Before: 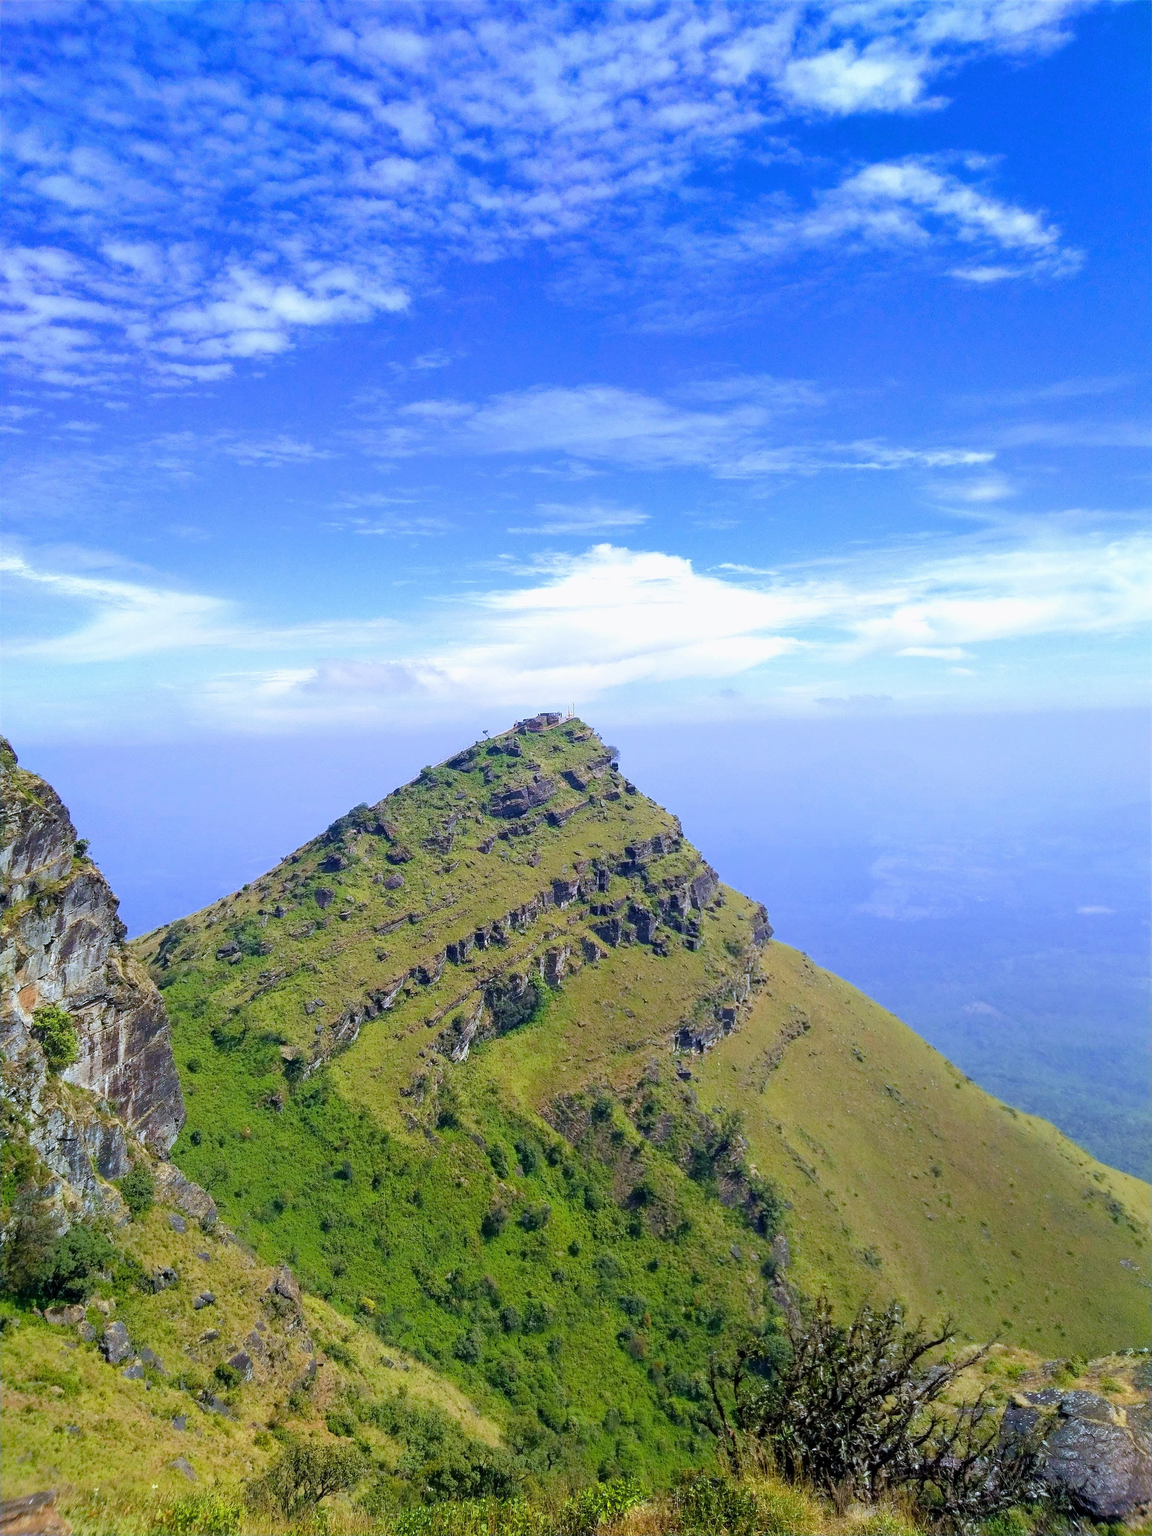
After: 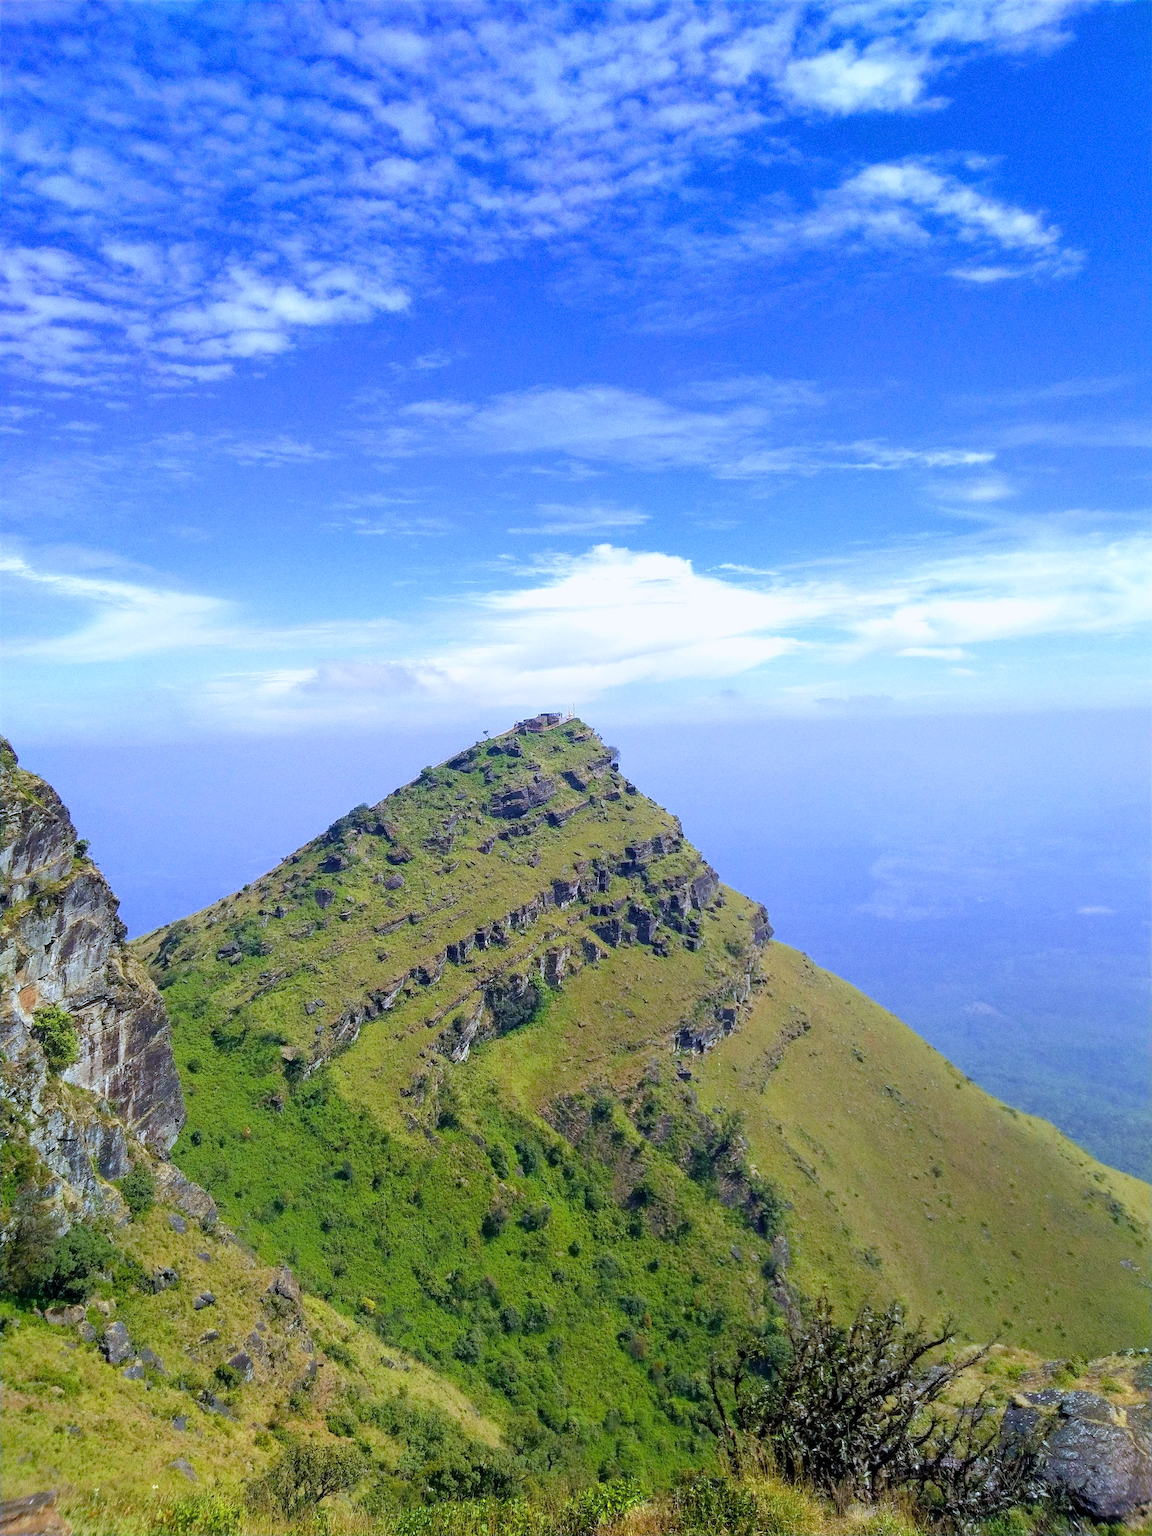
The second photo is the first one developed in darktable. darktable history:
white balance: red 0.982, blue 1.018
grain: coarseness 0.09 ISO
